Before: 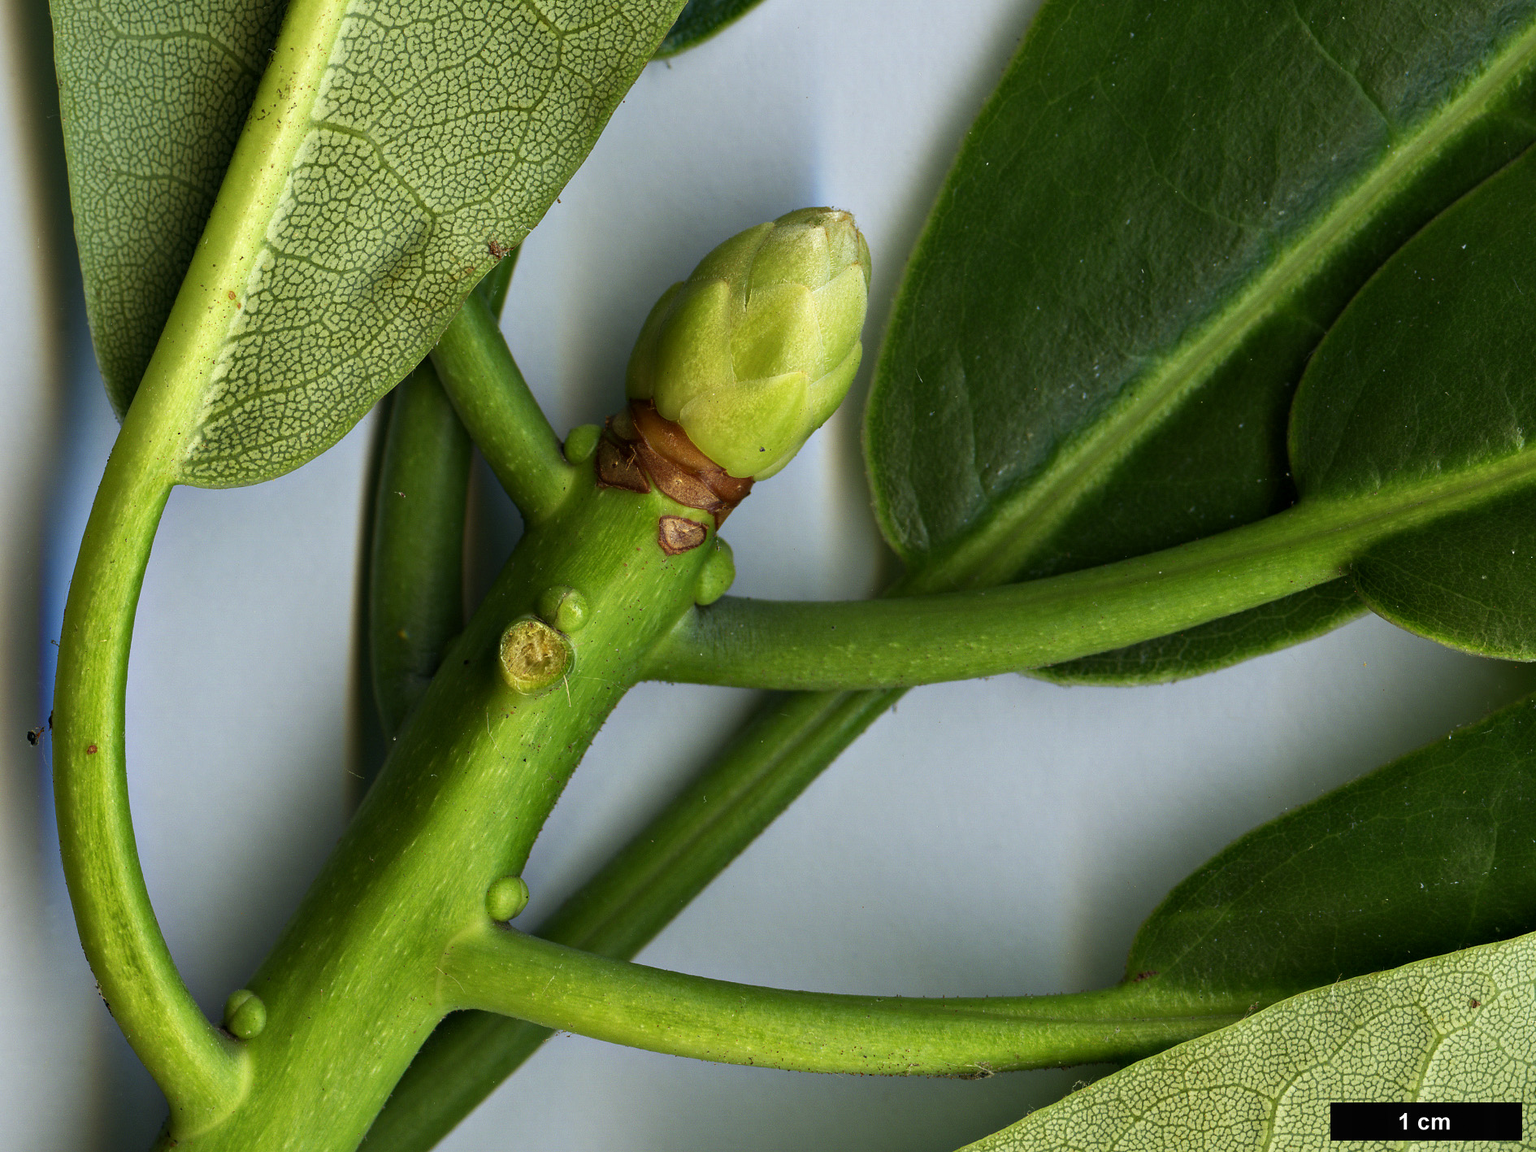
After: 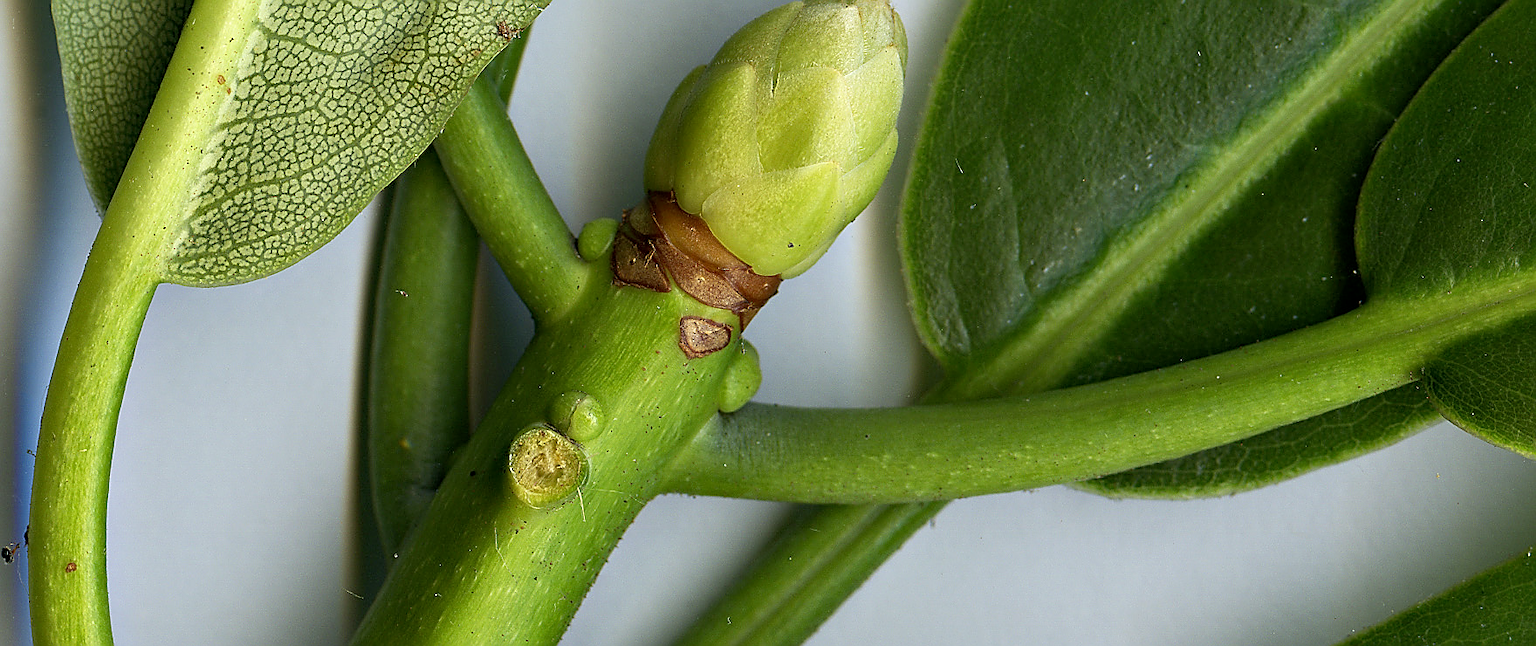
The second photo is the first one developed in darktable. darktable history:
crop: left 1.744%, top 19.225%, right 5.069%, bottom 28.357%
sharpen: radius 1.4, amount 1.25, threshold 0.7
